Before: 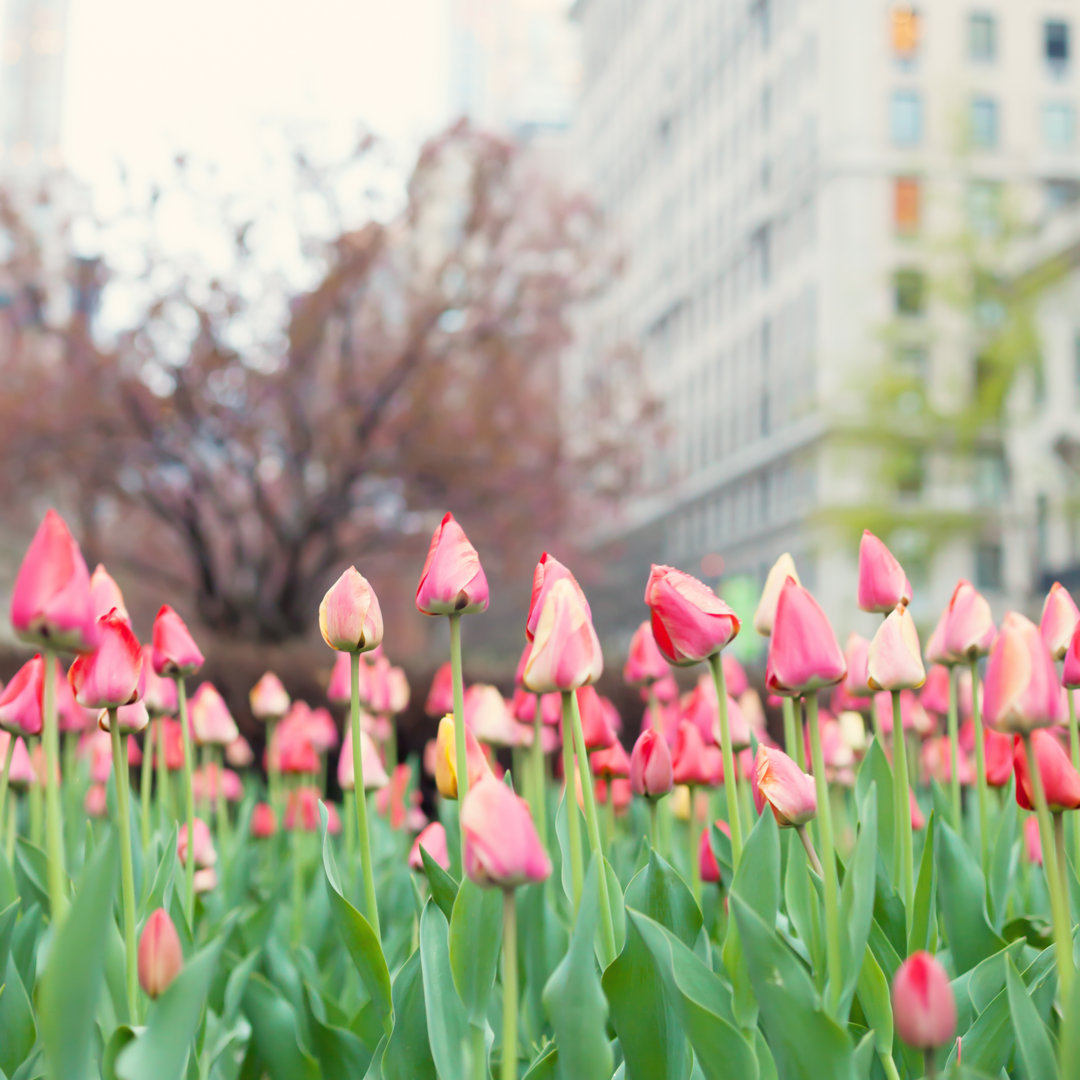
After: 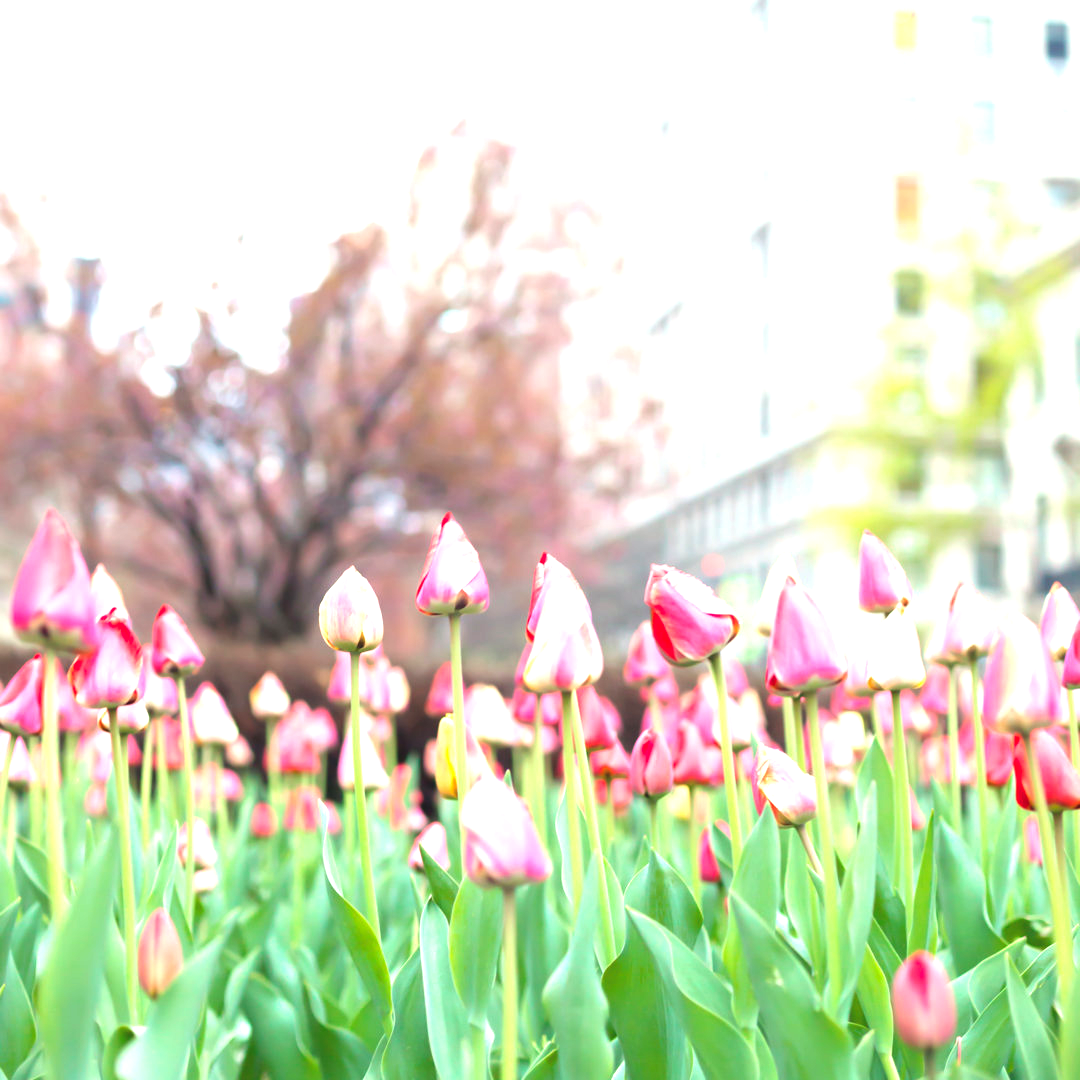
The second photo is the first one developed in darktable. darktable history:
exposure: black level correction -0.004, exposure 0.051 EV, compensate highlight preservation false
levels: levels [0, 0.374, 0.749]
